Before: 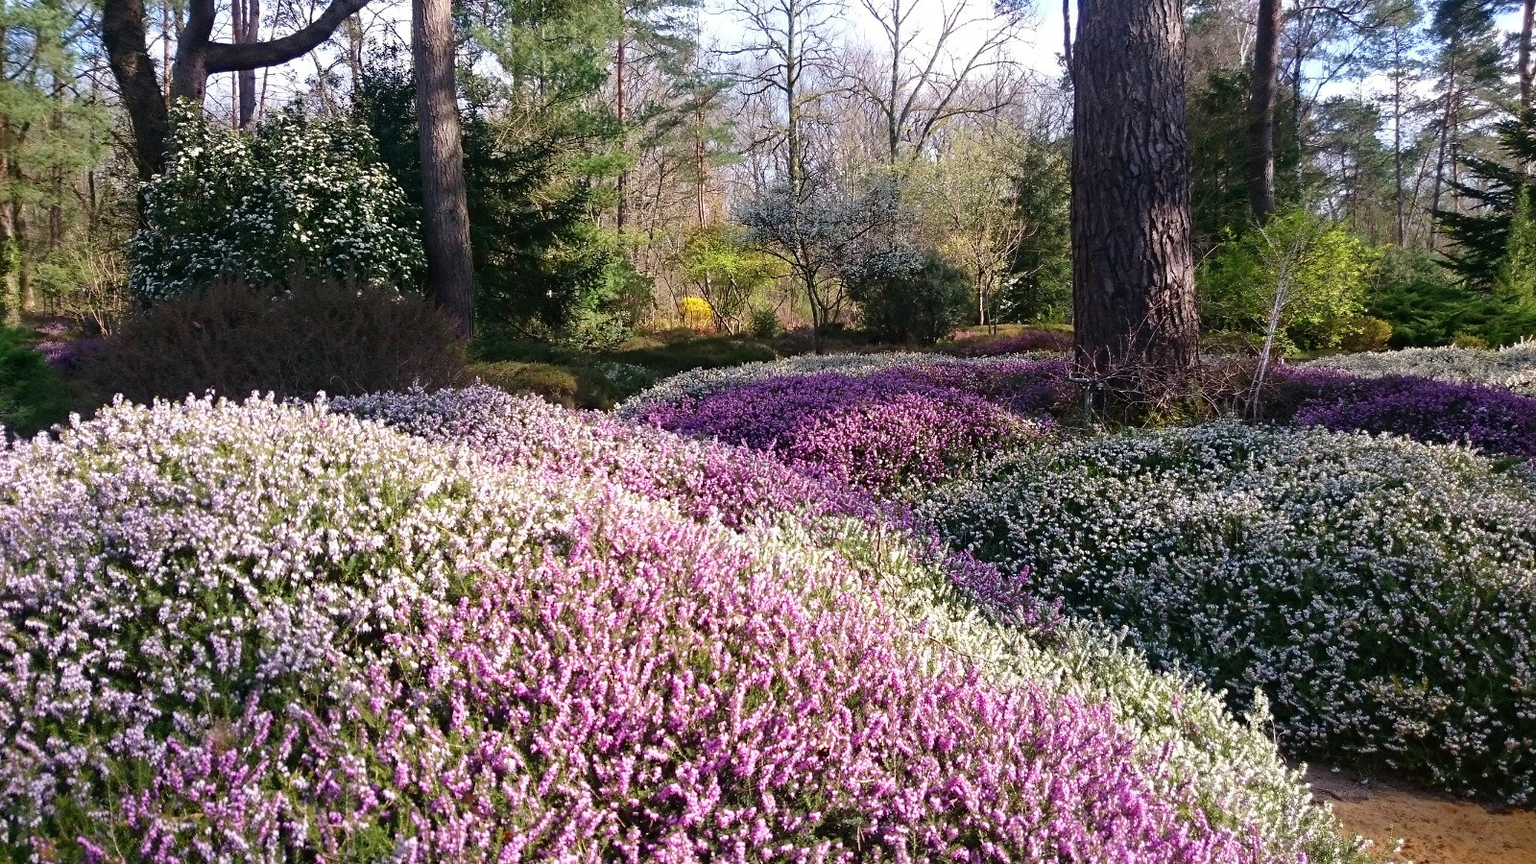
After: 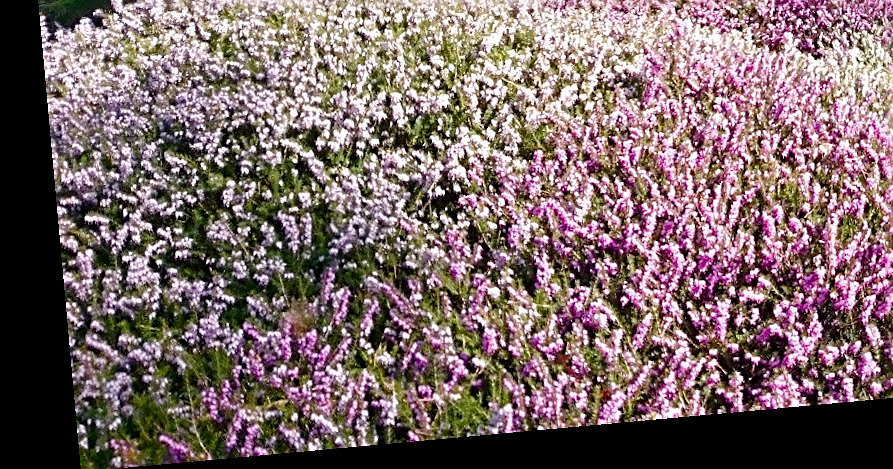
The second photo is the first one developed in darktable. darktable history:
white balance: emerald 1
crop and rotate: top 54.778%, right 46.61%, bottom 0.159%
color balance rgb: perceptual saturation grading › global saturation 20%, perceptual saturation grading › highlights -25%, perceptual saturation grading › shadows 50%, global vibrance -25%
sharpen: radius 3.119
rotate and perspective: rotation -5.2°, automatic cropping off
